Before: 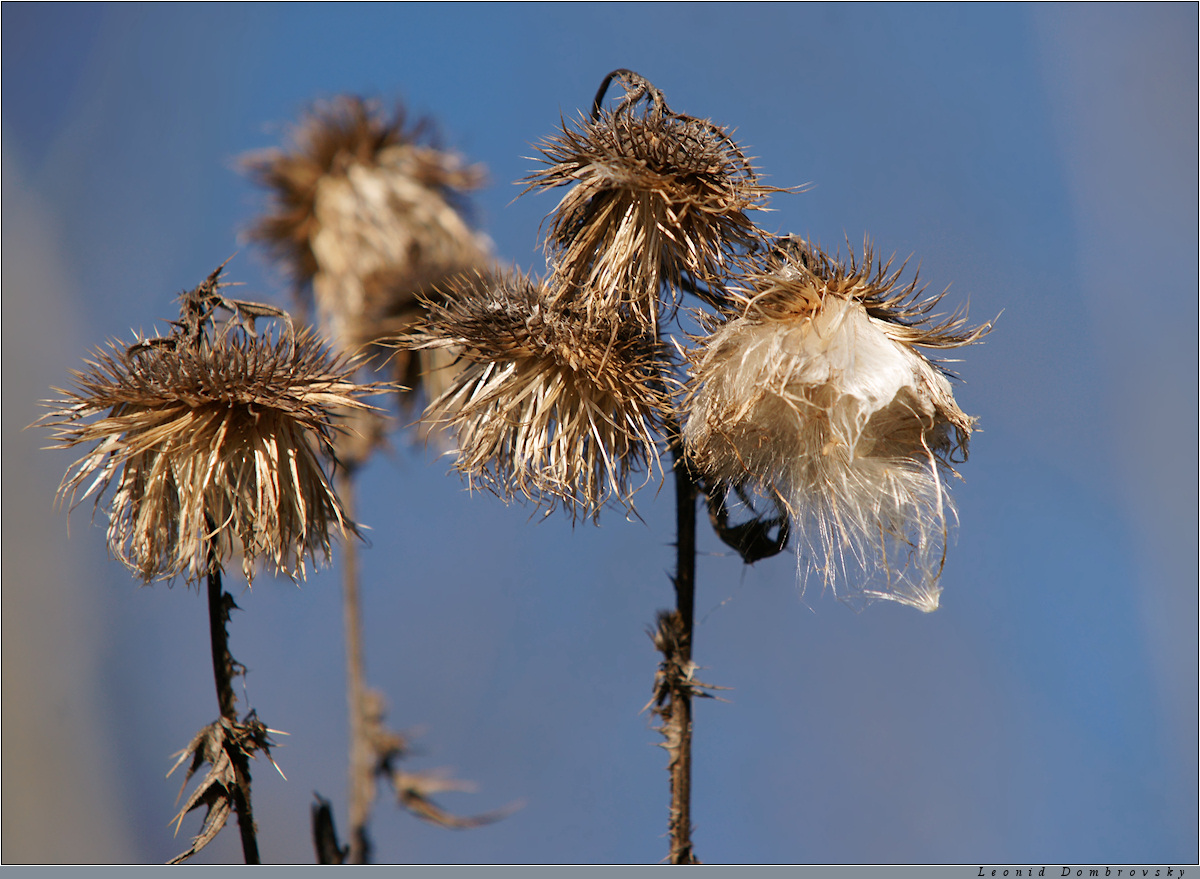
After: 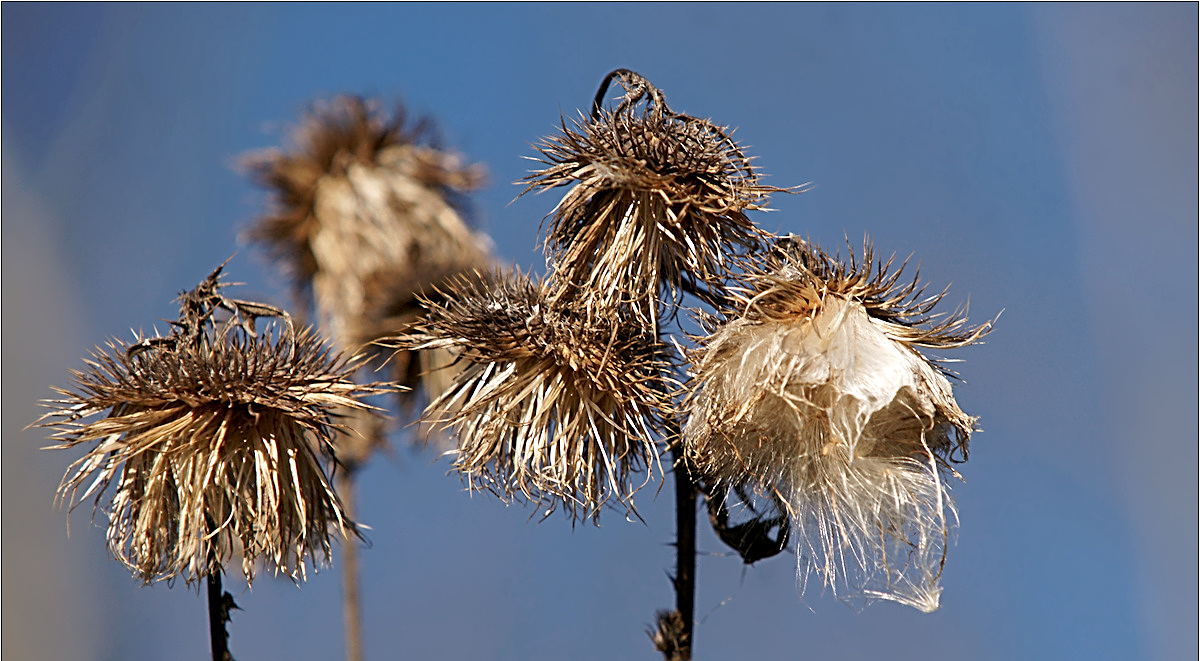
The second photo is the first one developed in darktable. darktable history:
crop: bottom 24.691%
local contrast: highlights 105%, shadows 102%, detail 120%, midtone range 0.2
sharpen: radius 2.824, amount 0.729
tone equalizer: edges refinement/feathering 500, mask exposure compensation -1.57 EV, preserve details no
